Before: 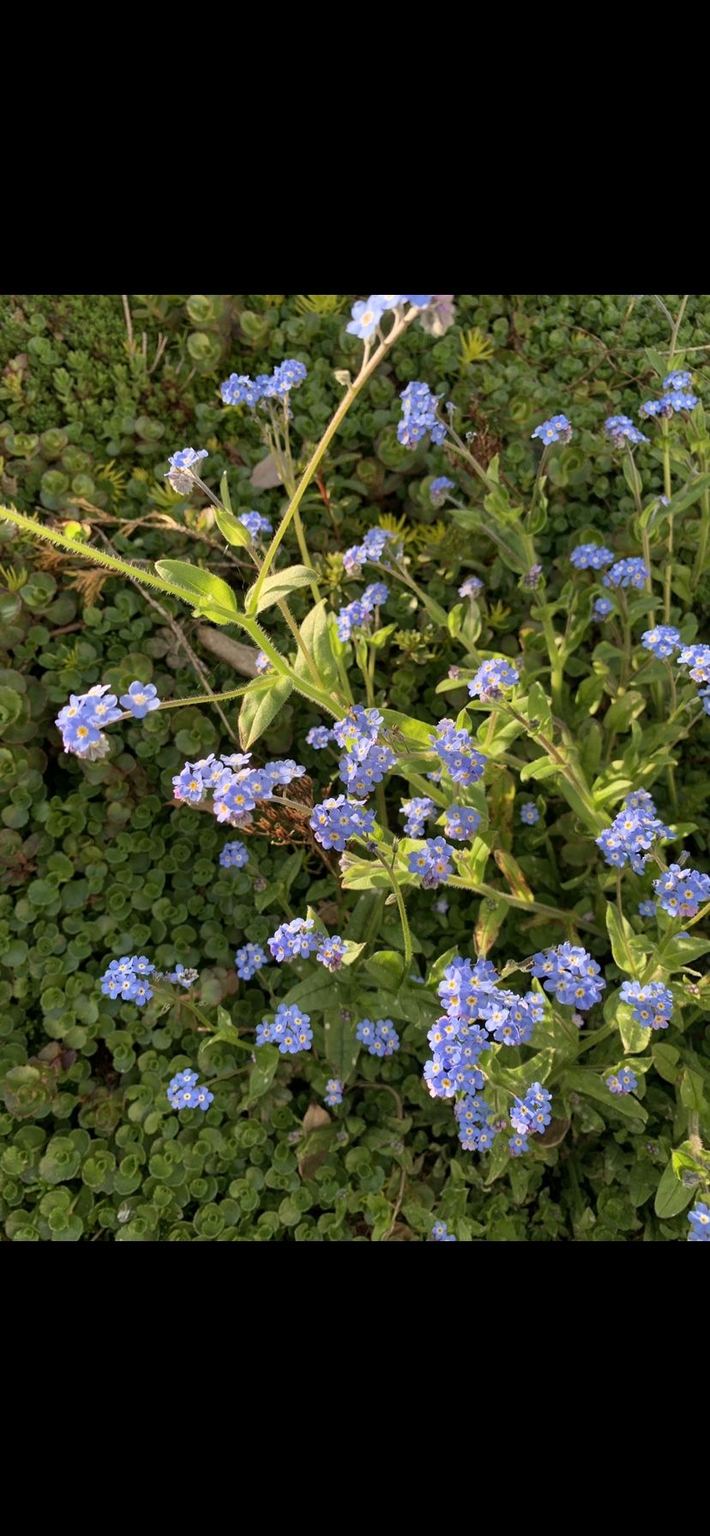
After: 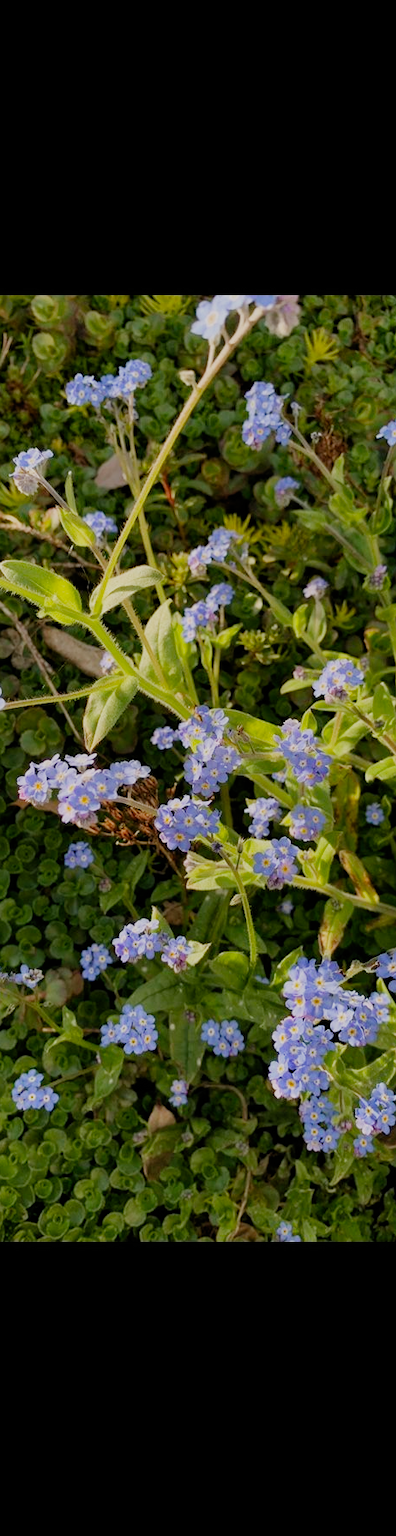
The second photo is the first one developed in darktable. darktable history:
crop: left 21.941%, right 22.149%, bottom 0.014%
filmic rgb: black relative exposure -7.42 EV, white relative exposure 4.87 EV, threshold 5.97 EV, hardness 3.39, preserve chrominance no, color science v3 (2019), use custom middle-gray values true, enable highlight reconstruction true
